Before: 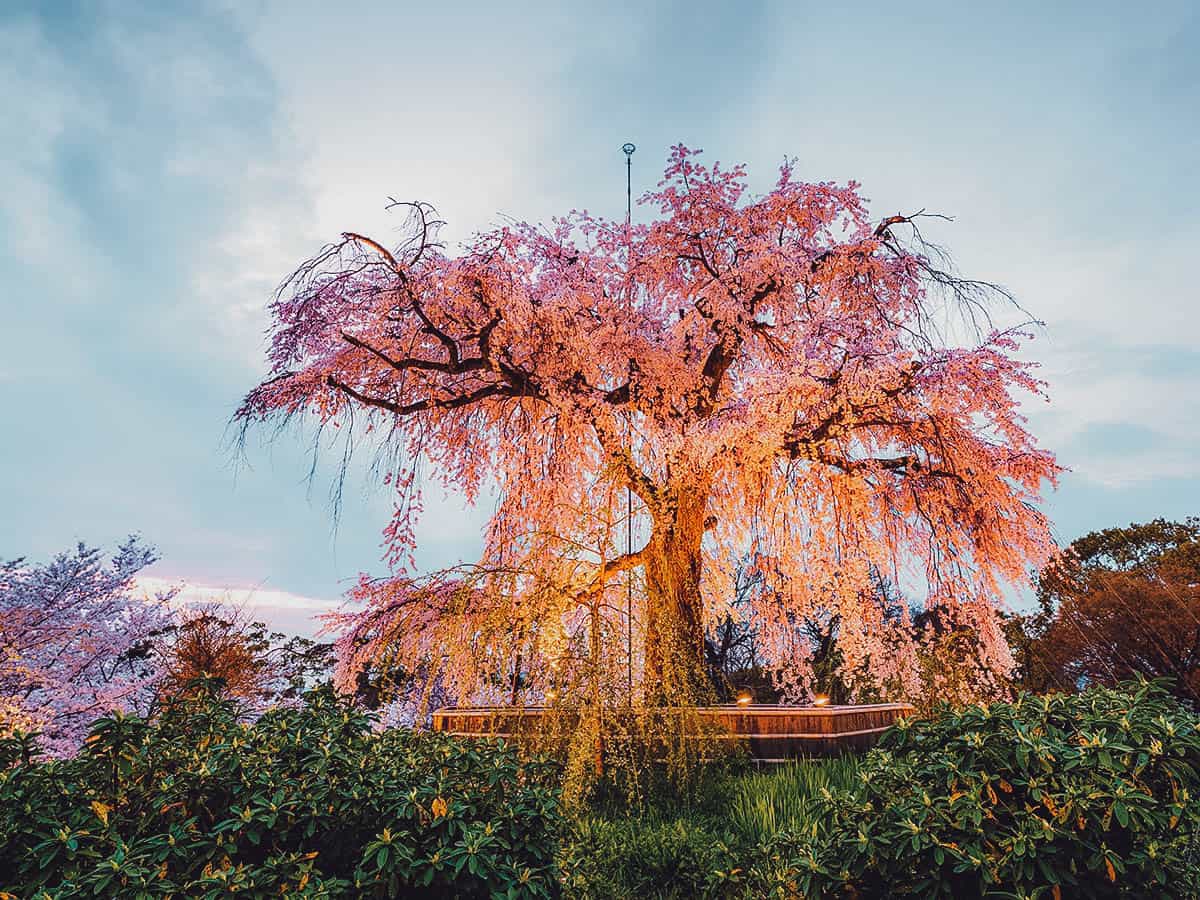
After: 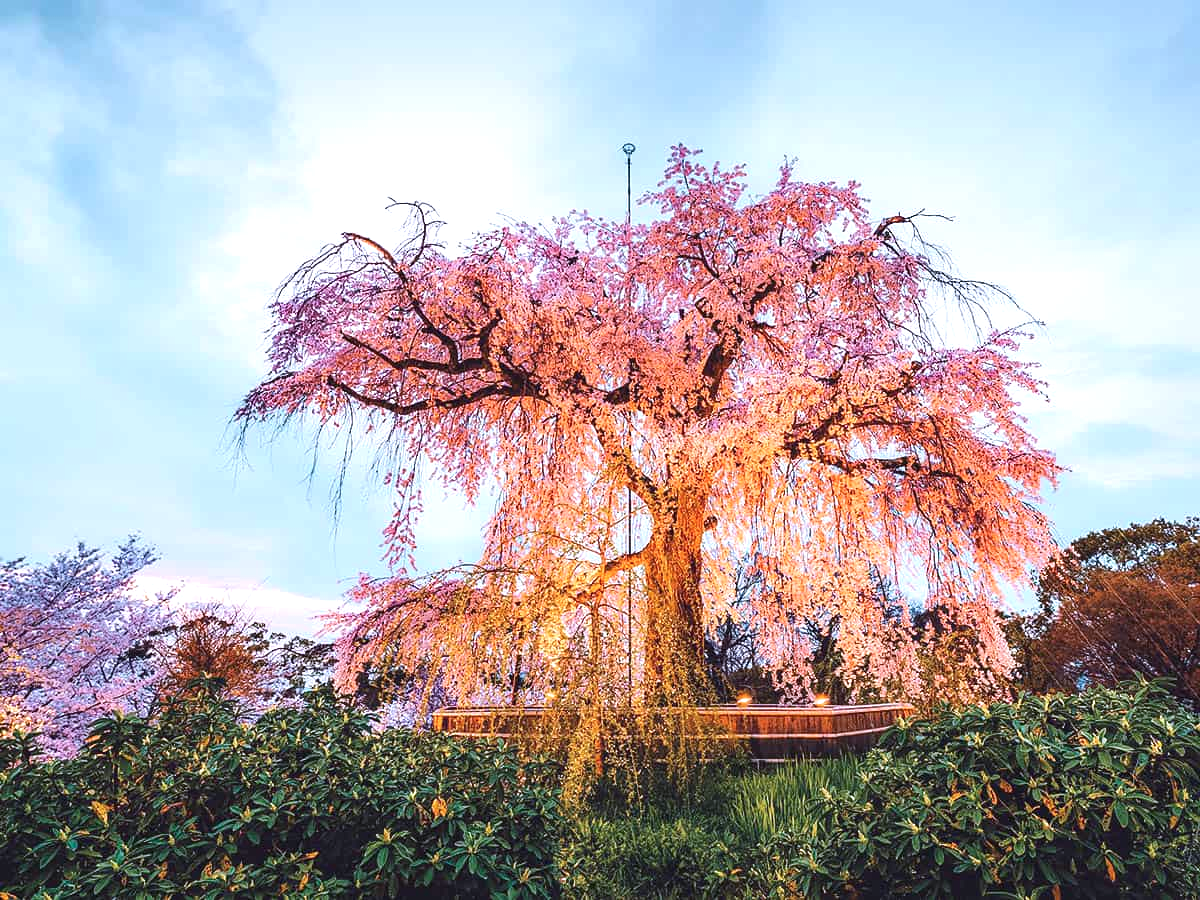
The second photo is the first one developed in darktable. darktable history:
exposure: exposure 0.6 EV, compensate highlight preservation false
color calibration: illuminant as shot in camera, x 0.358, y 0.373, temperature 4628.91 K
